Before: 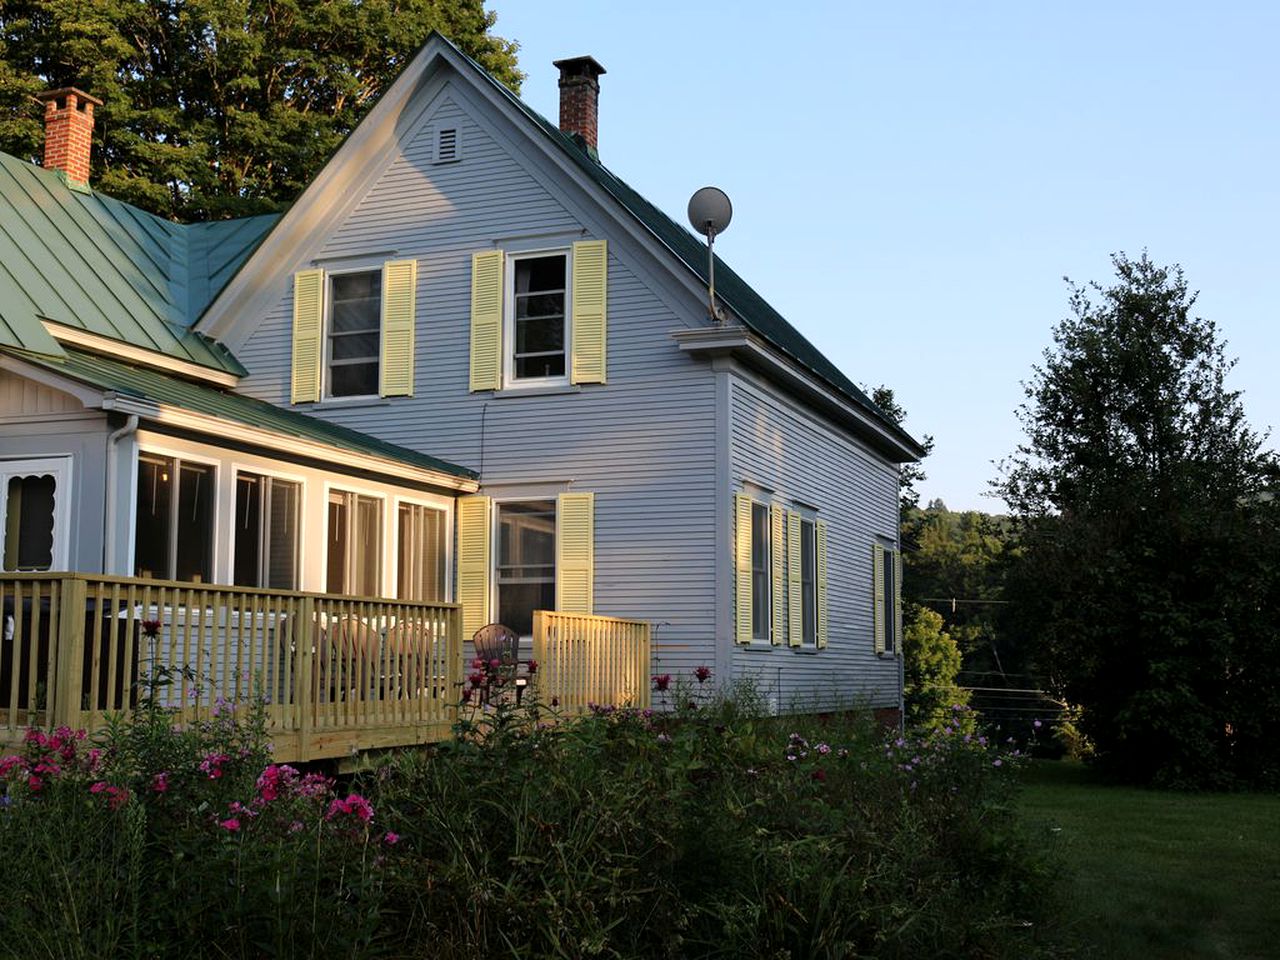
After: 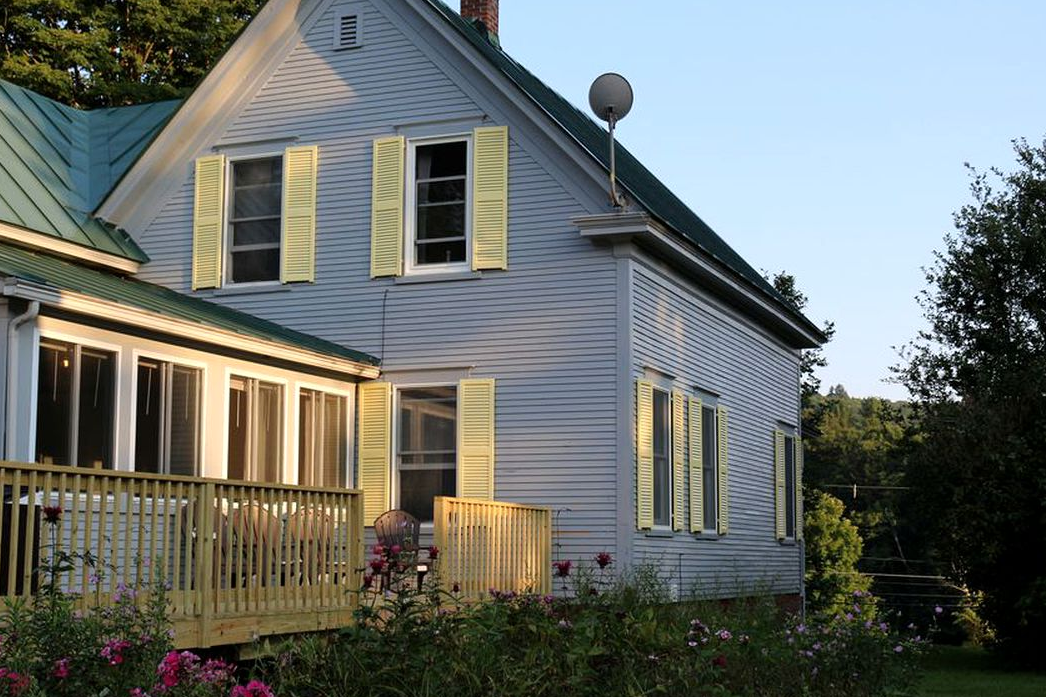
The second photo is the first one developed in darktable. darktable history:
crop: left 7.795%, top 11.958%, right 10.481%, bottom 15.437%
tone equalizer: on, module defaults
